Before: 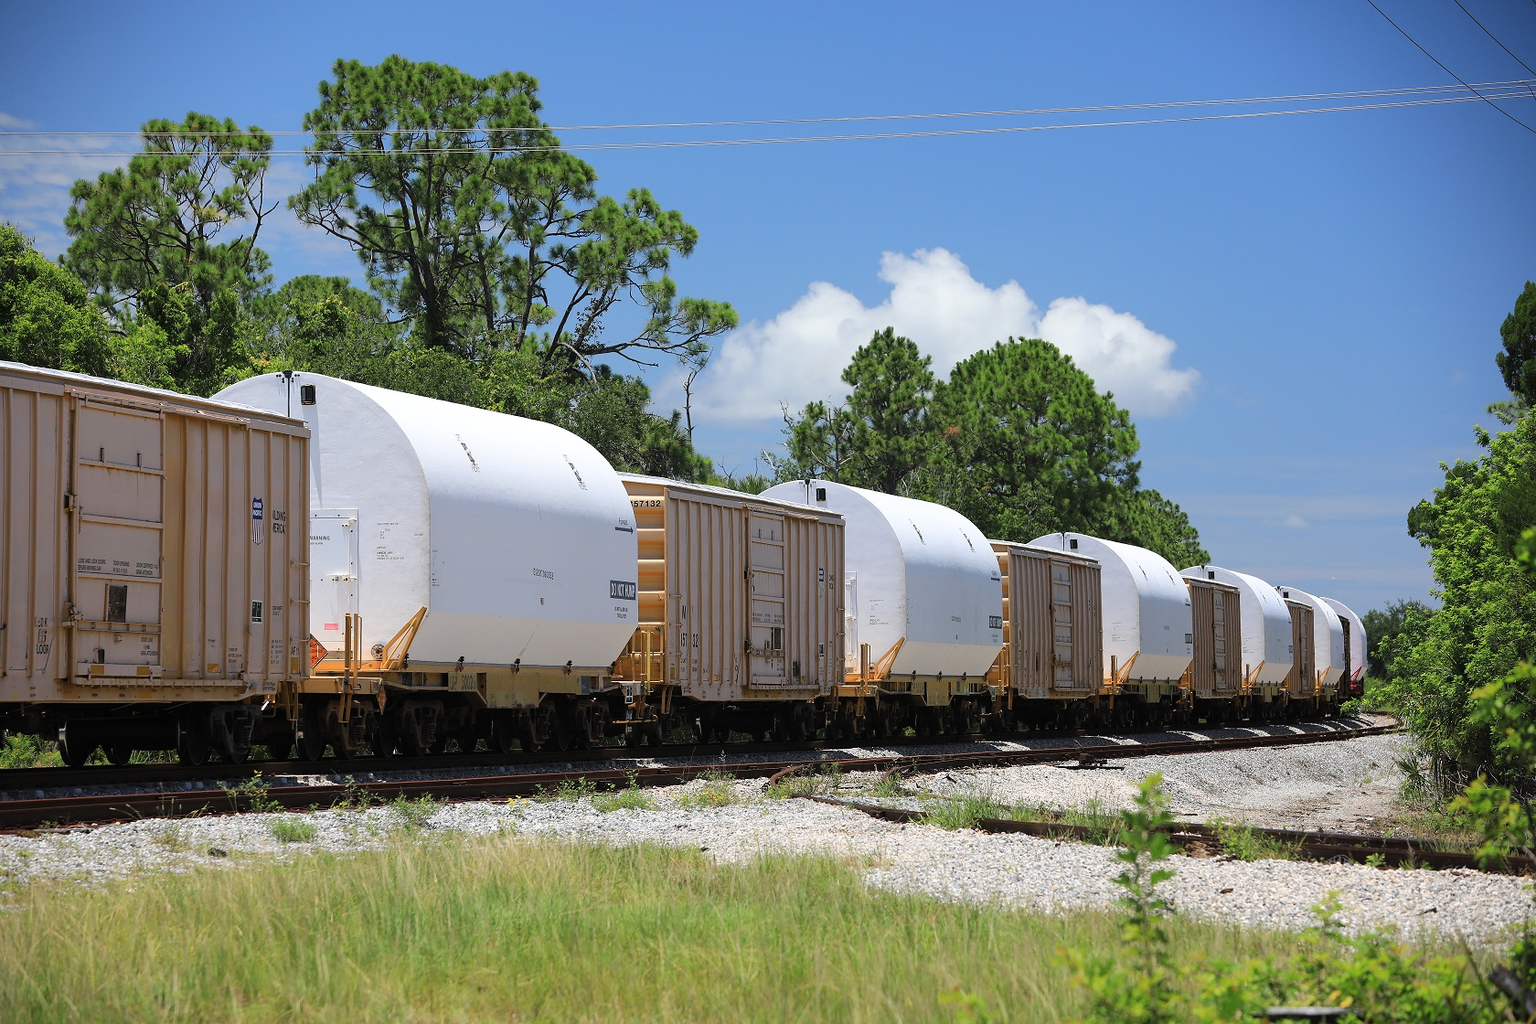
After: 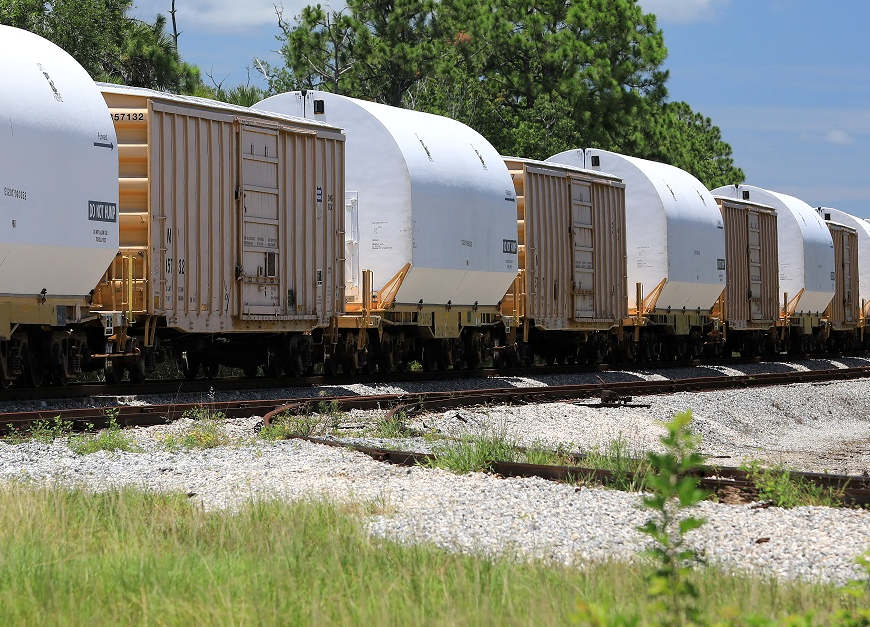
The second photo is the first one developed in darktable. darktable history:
crop: left 34.479%, top 38.822%, right 13.718%, bottom 5.172%
local contrast: highlights 100%, shadows 100%, detail 120%, midtone range 0.2
